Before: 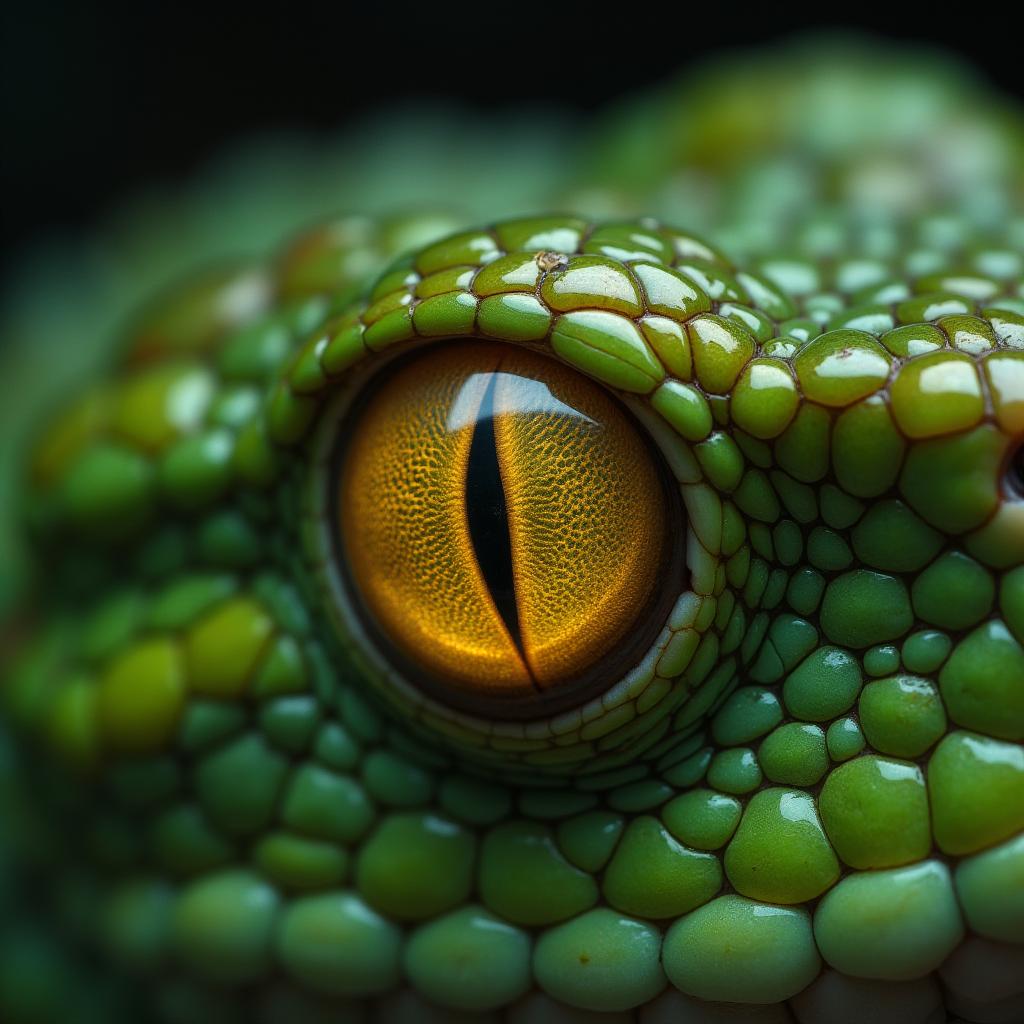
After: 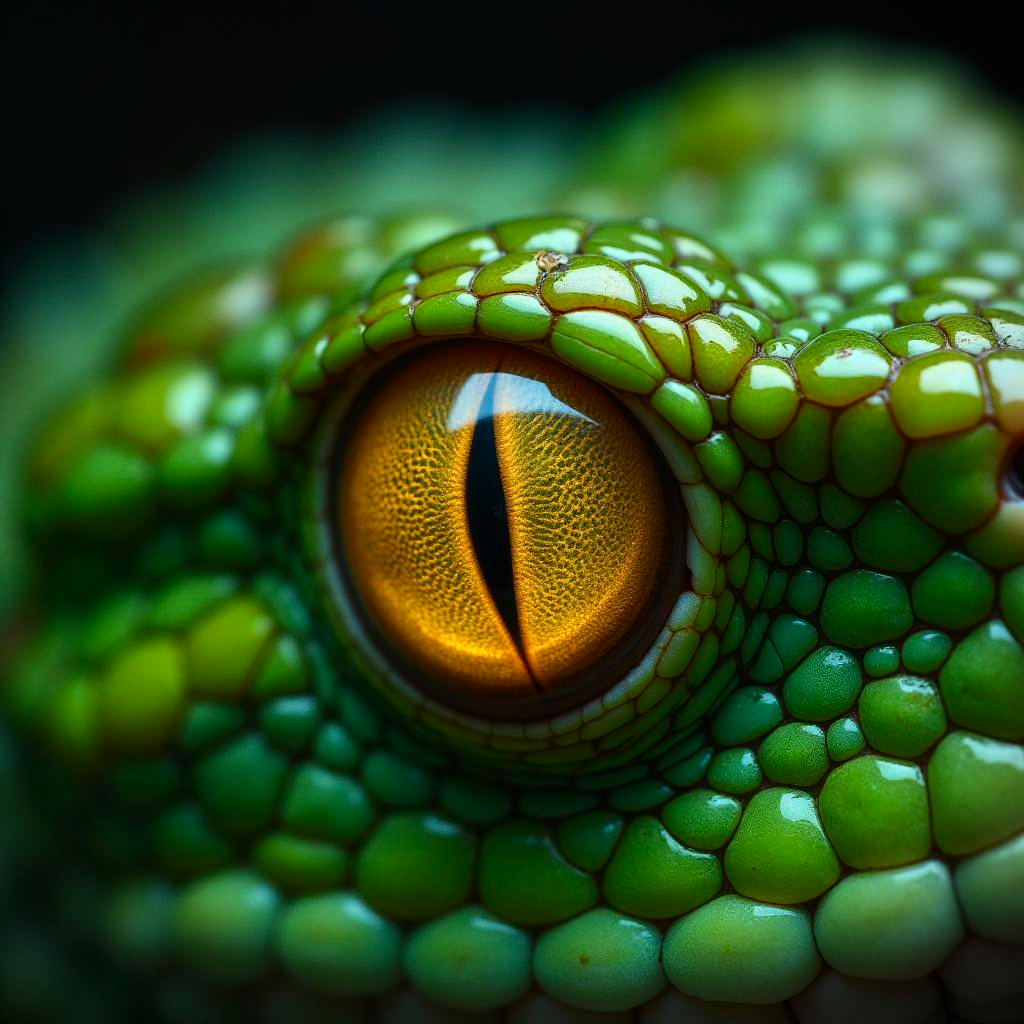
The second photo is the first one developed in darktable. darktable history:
white balance: red 0.982, blue 1.018
tone curve: curves: ch0 [(0, 0) (0.091, 0.077) (0.517, 0.574) (0.745, 0.82) (0.844, 0.908) (0.909, 0.942) (1, 0.973)]; ch1 [(0, 0) (0.437, 0.404) (0.5, 0.5) (0.534, 0.546) (0.58, 0.603) (0.616, 0.649) (1, 1)]; ch2 [(0, 0) (0.442, 0.415) (0.5, 0.5) (0.535, 0.547) (0.585, 0.62) (1, 1)], color space Lab, independent channels, preserve colors none
vignetting: fall-off start 91.19%
